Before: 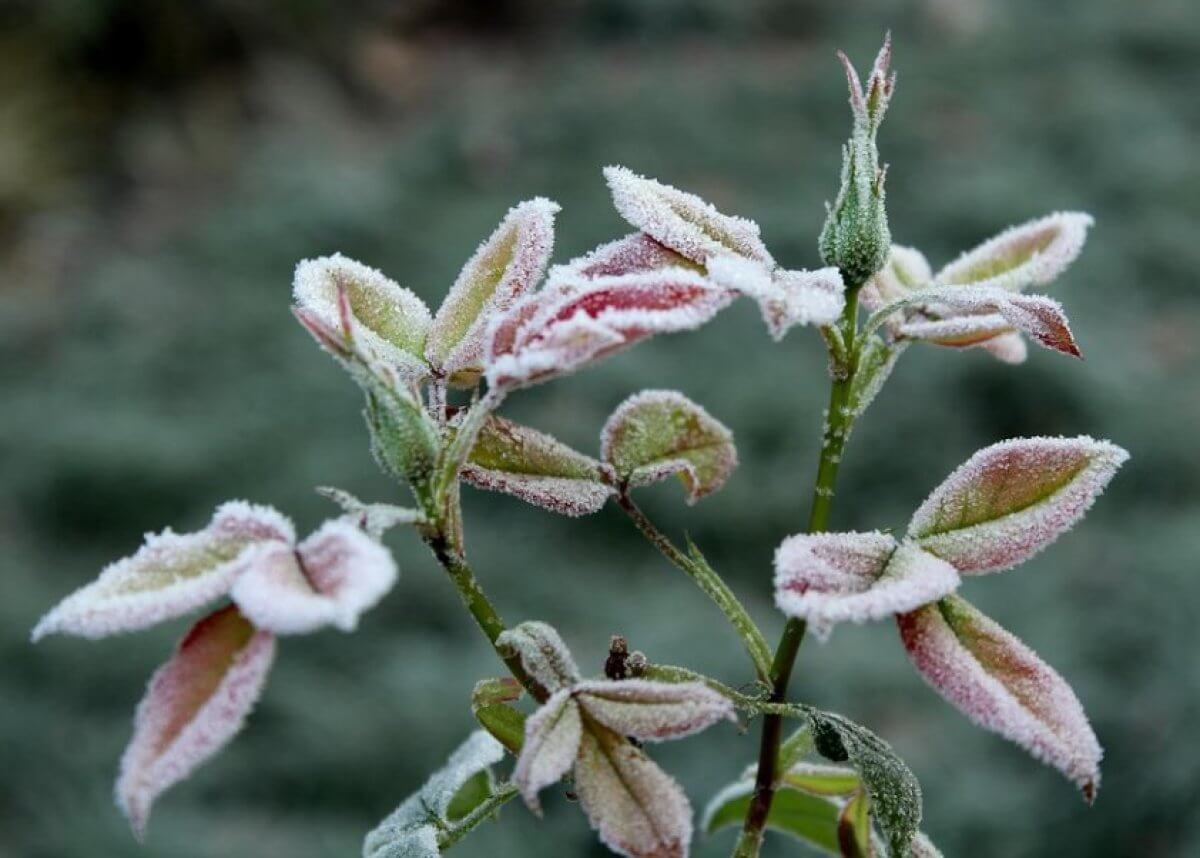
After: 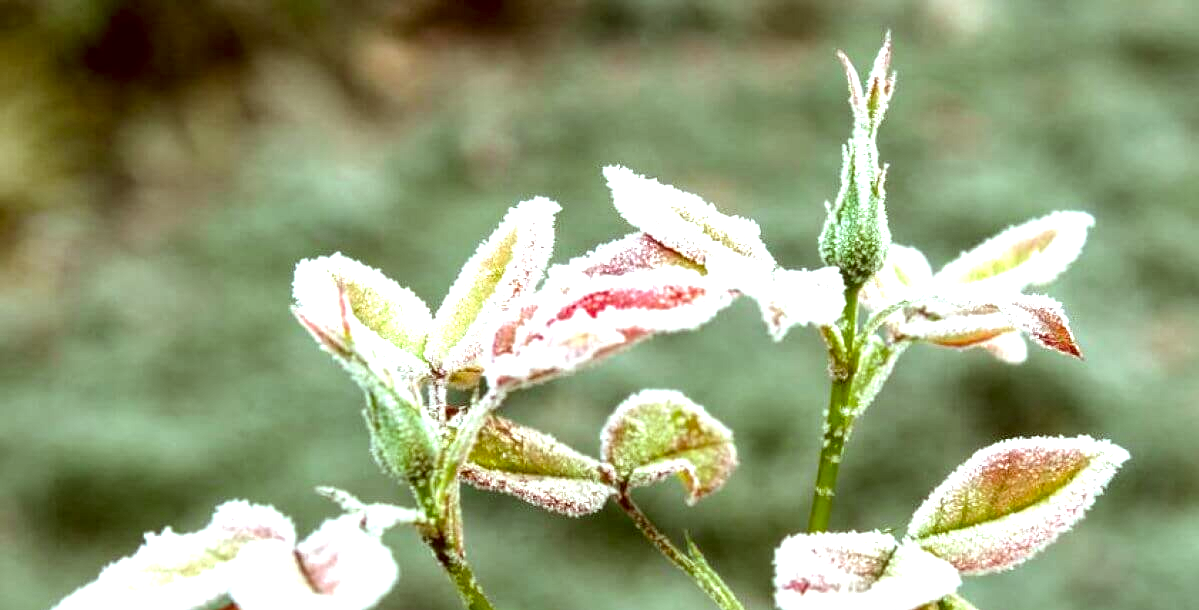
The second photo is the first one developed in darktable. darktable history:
tone equalizer: smoothing diameter 24.85%, edges refinement/feathering 6.83, preserve details guided filter
crop: right 0.001%, bottom 28.81%
exposure: black level correction 0, exposure 1.107 EV, compensate highlight preservation false
color correction: highlights a* -5.53, highlights b* 9.8, shadows a* 9.49, shadows b* 24.13
local contrast: on, module defaults
color balance rgb: perceptual saturation grading › global saturation -0.051%, perceptual brilliance grading › global brilliance 9.659%, perceptual brilliance grading › shadows 14.433%
